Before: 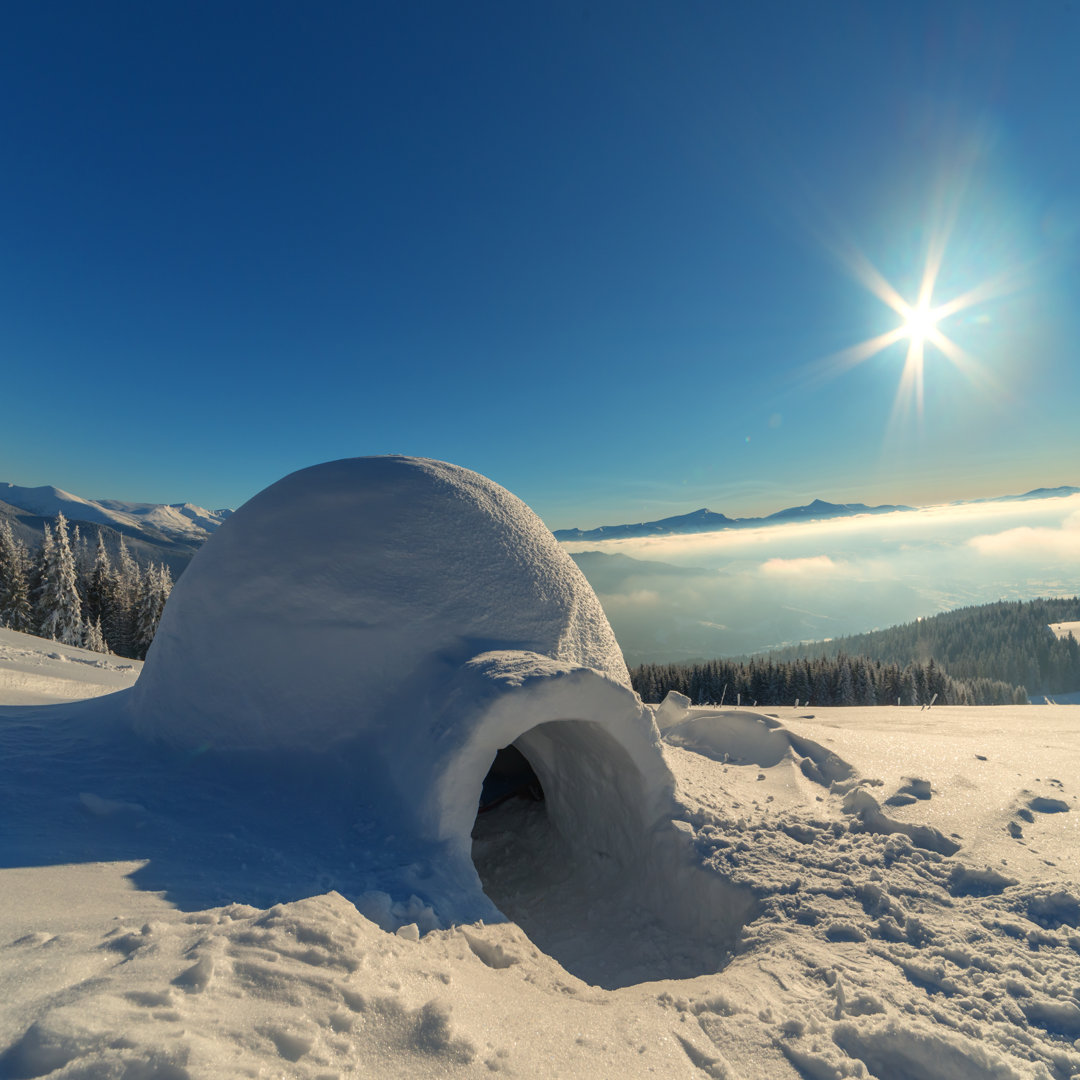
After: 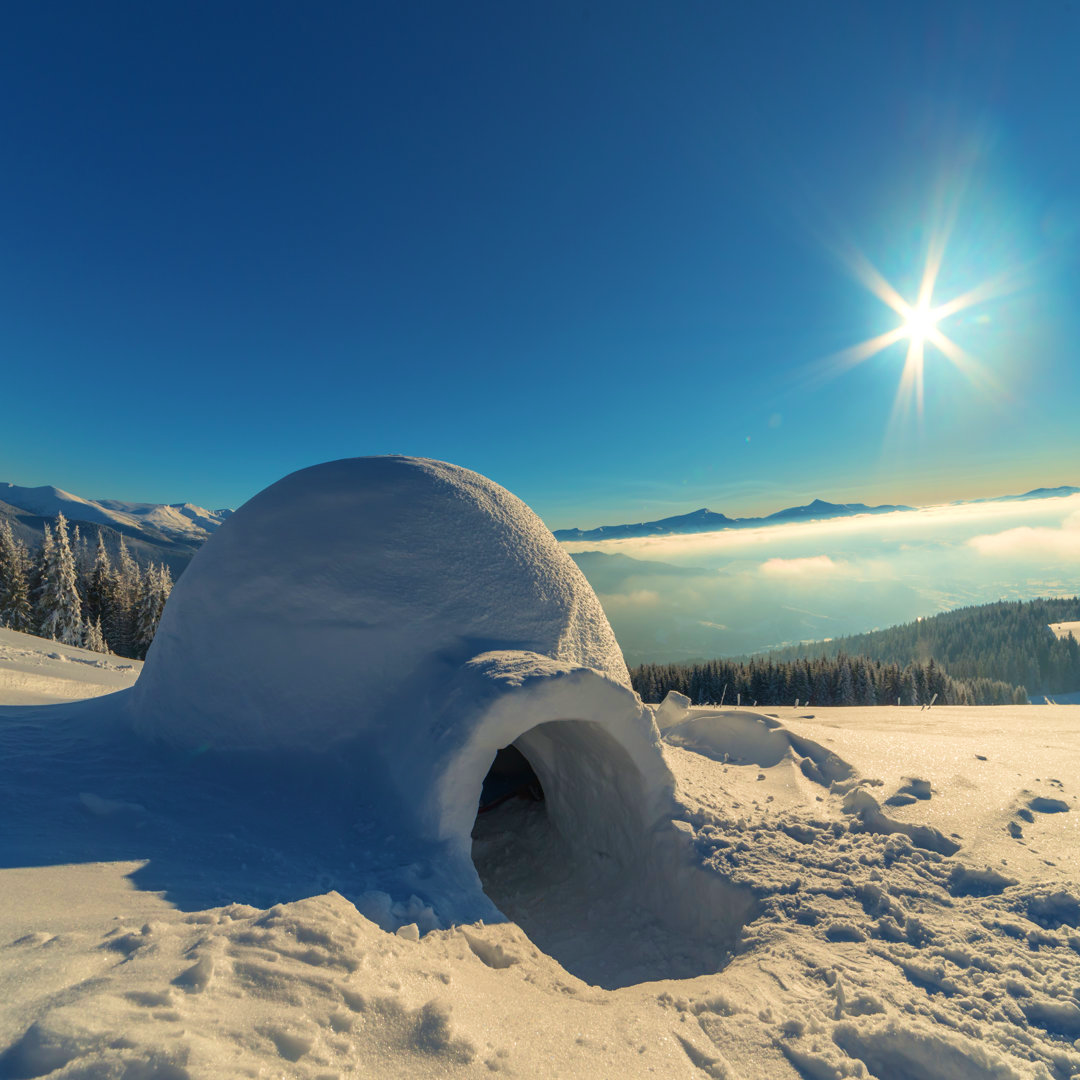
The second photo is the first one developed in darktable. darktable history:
velvia: strength 39.57%
